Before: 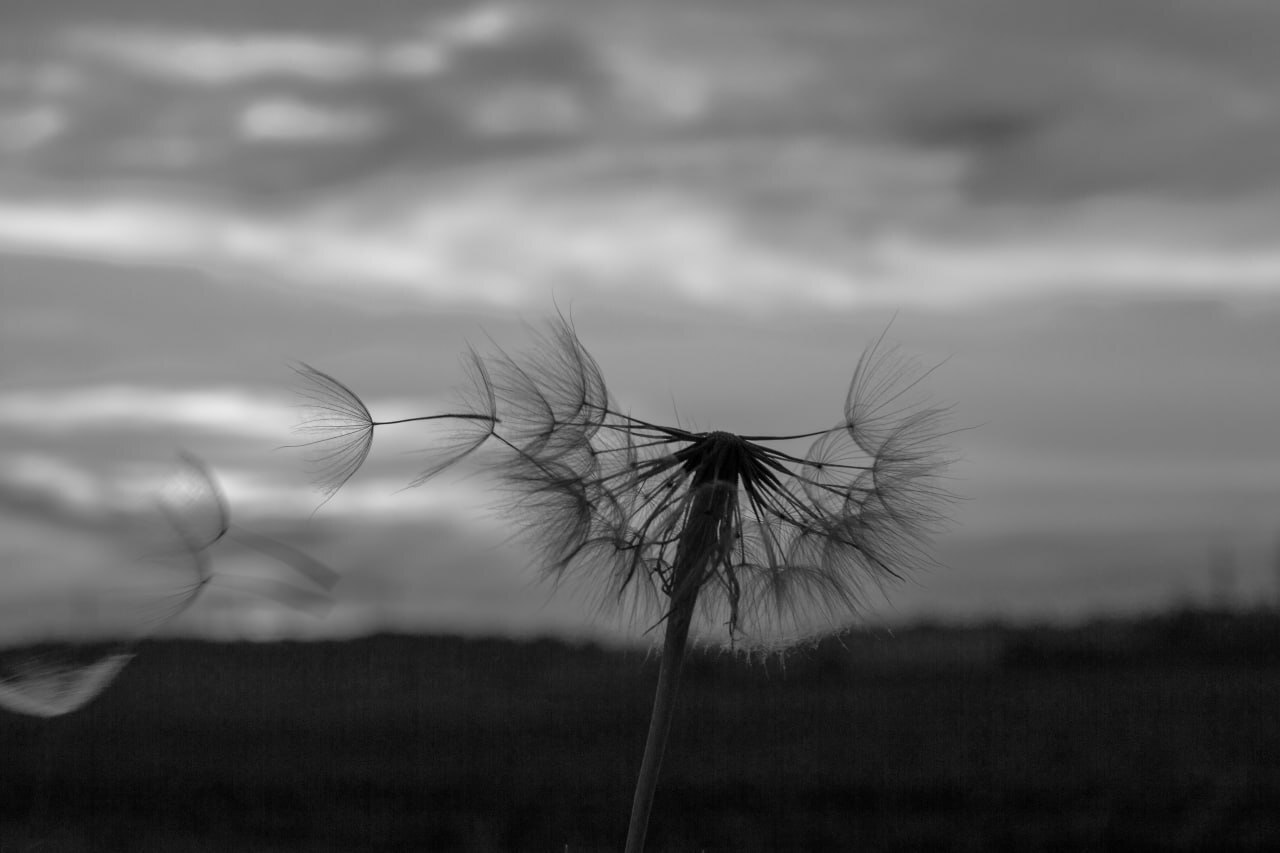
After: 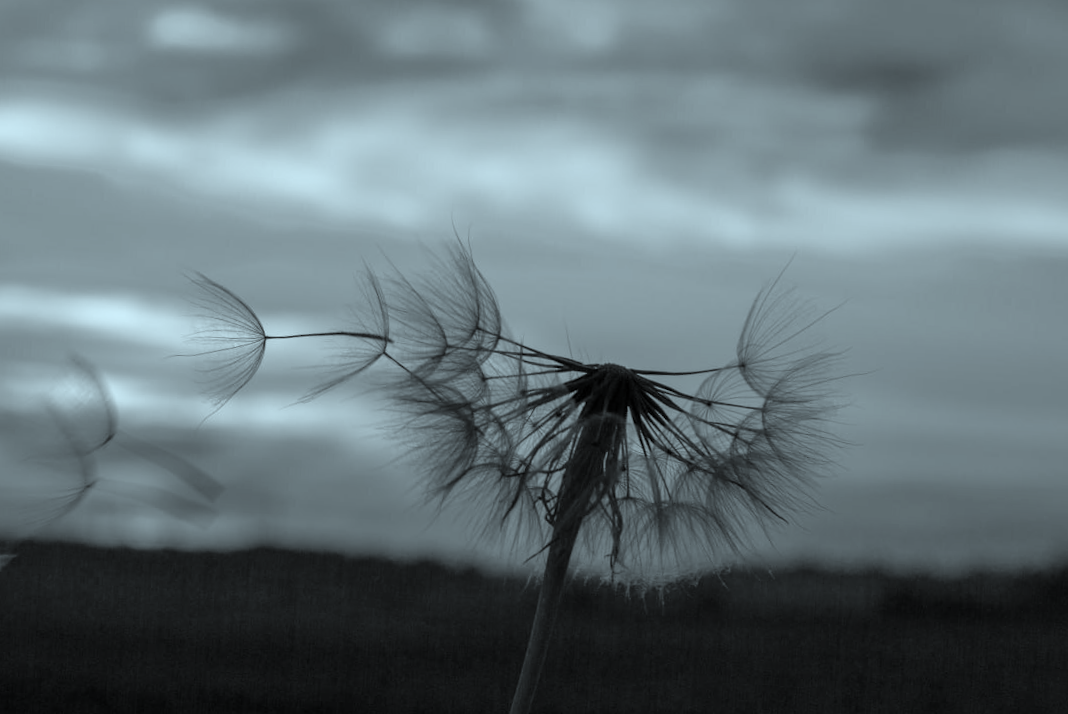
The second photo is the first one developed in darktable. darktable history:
exposure: compensate exposure bias true, compensate highlight preservation false
color correction: highlights a* -10.17, highlights b* -10.21
crop and rotate: angle -3.09°, left 5.18%, top 5.226%, right 4.707%, bottom 4.309%
